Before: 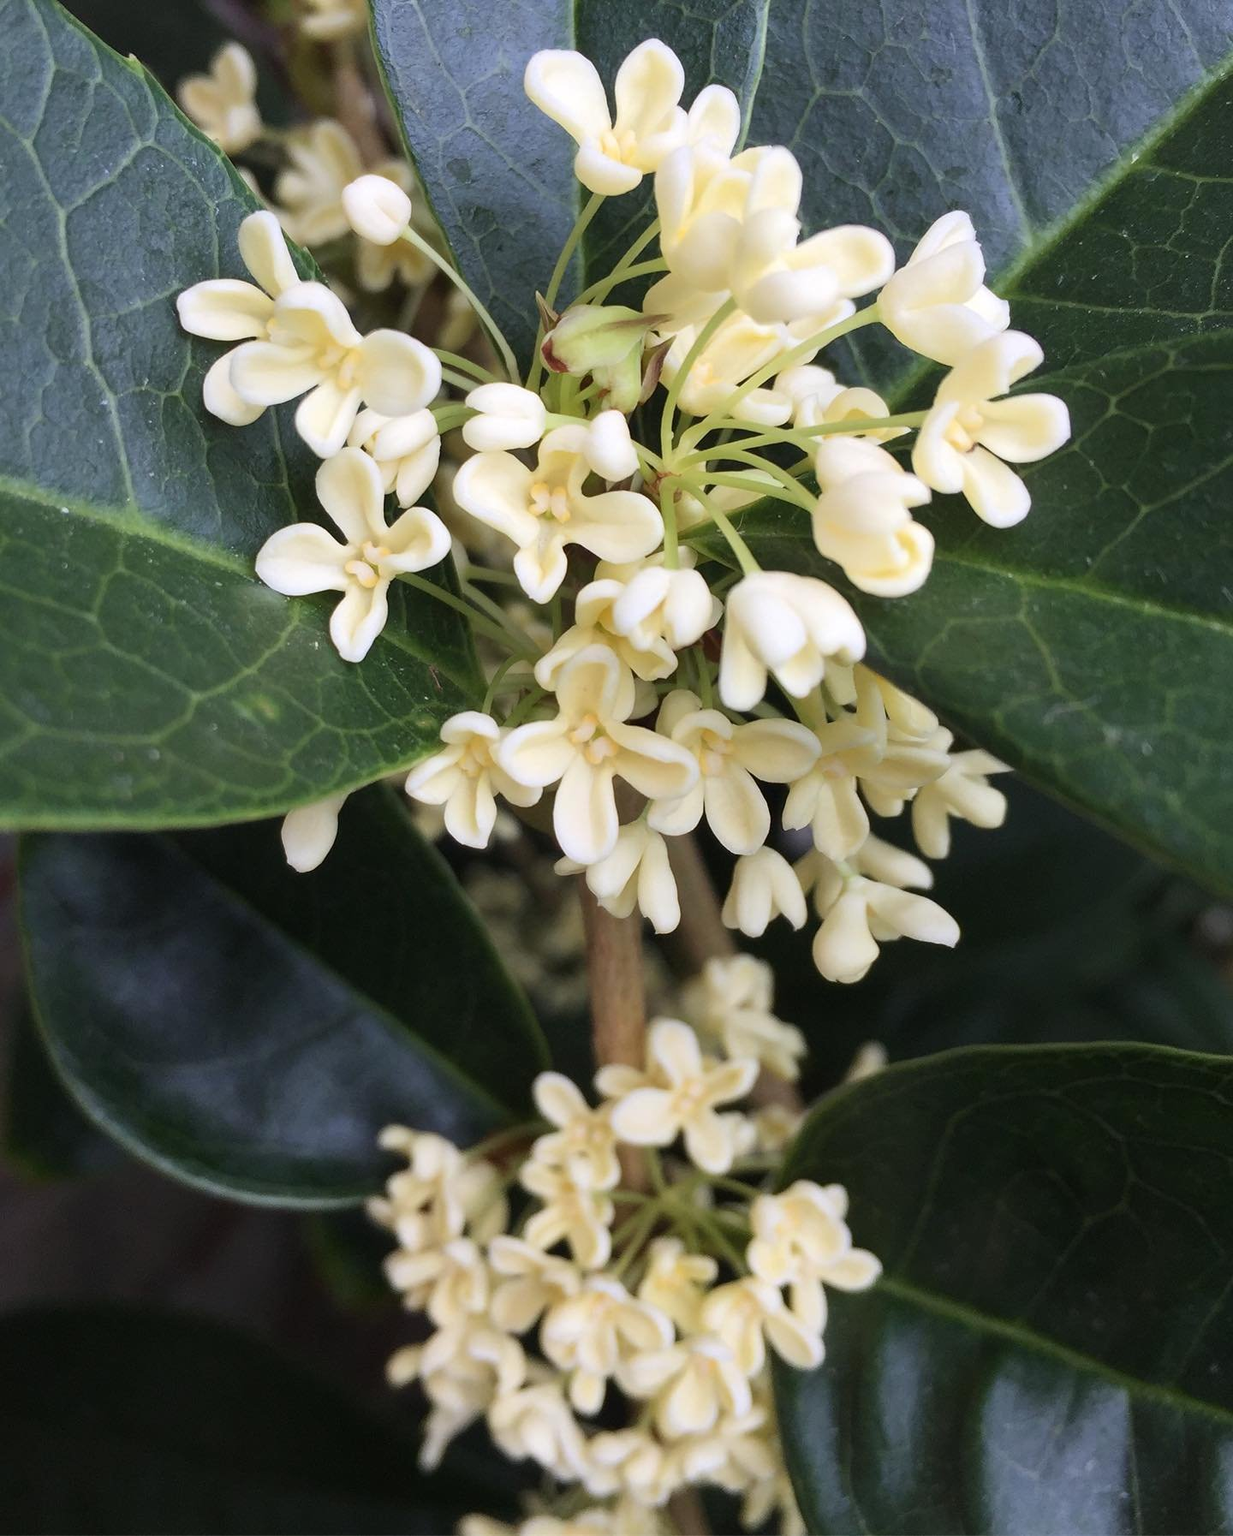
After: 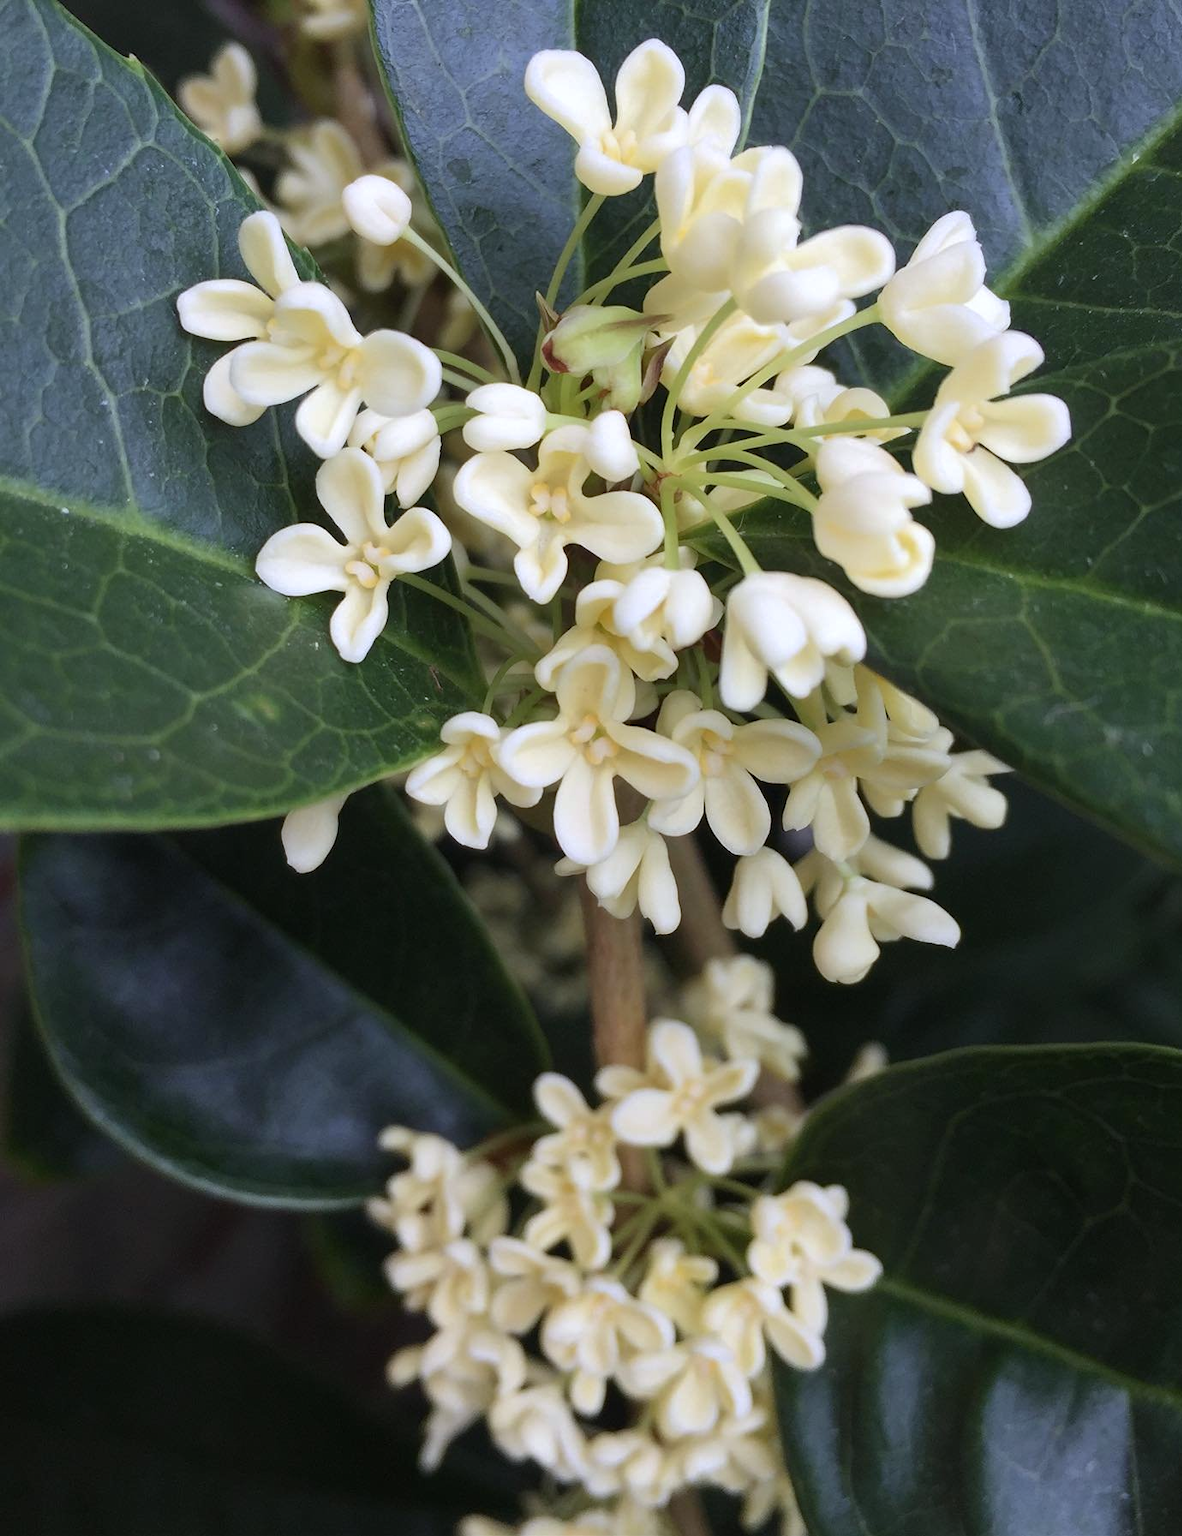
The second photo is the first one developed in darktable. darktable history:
crop: right 4.126%, bottom 0.031%
white balance: red 0.976, blue 1.04
tone curve: curves: ch0 [(0, 0) (0.915, 0.89) (1, 1)]
